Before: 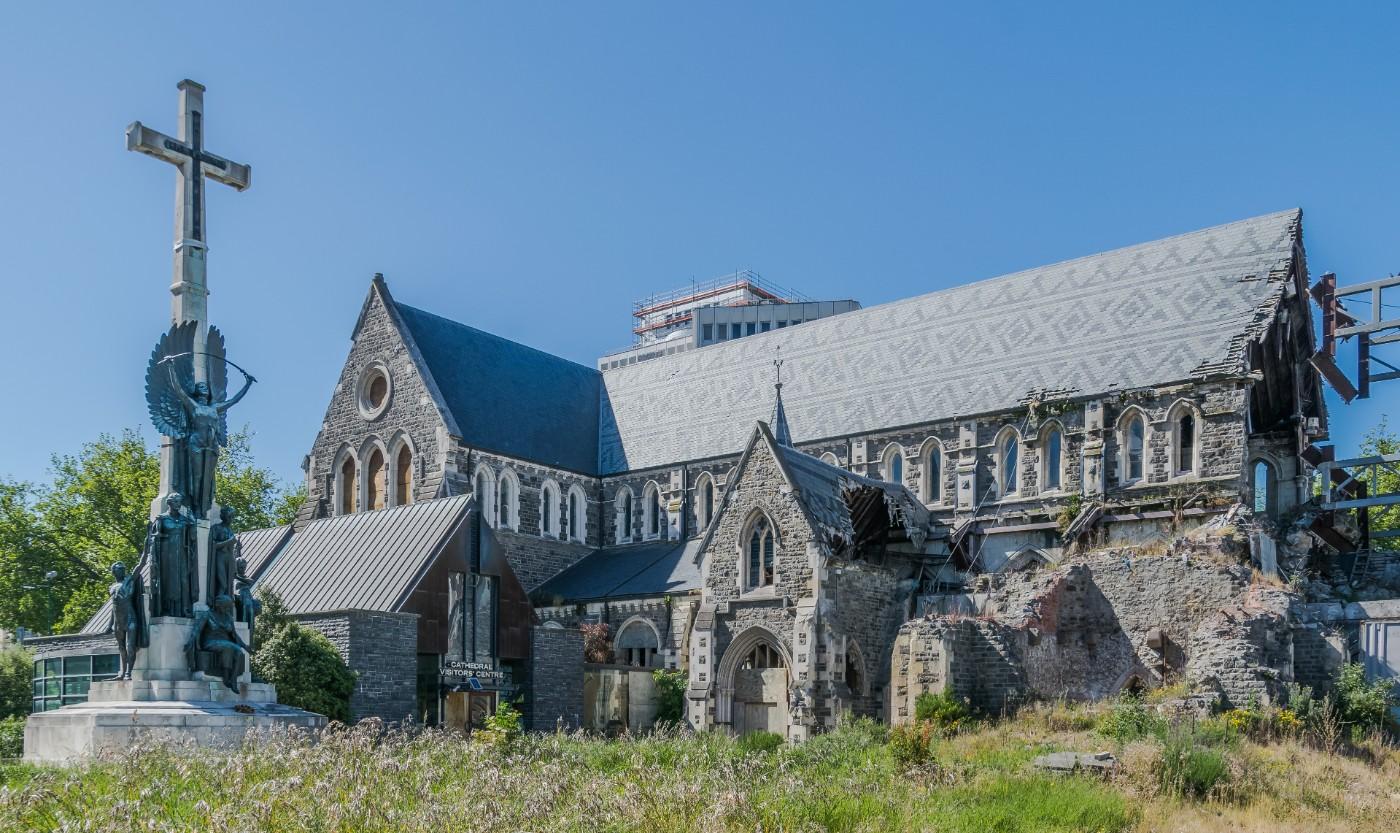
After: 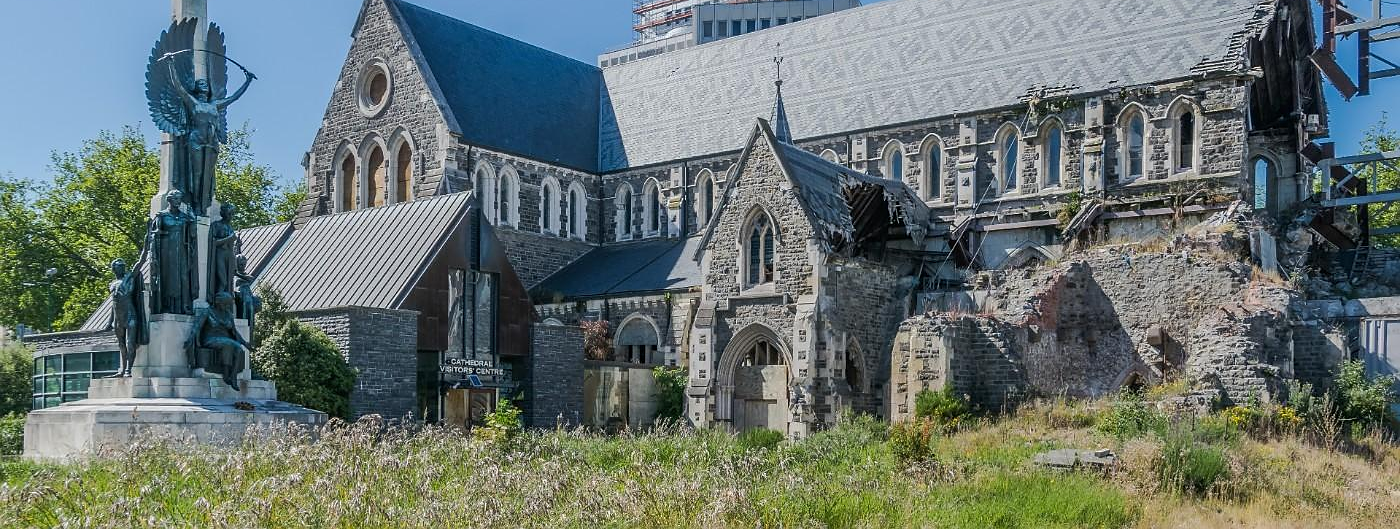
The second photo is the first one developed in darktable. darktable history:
sharpen: radius 0.969, amount 0.604
crop and rotate: top 36.435%
